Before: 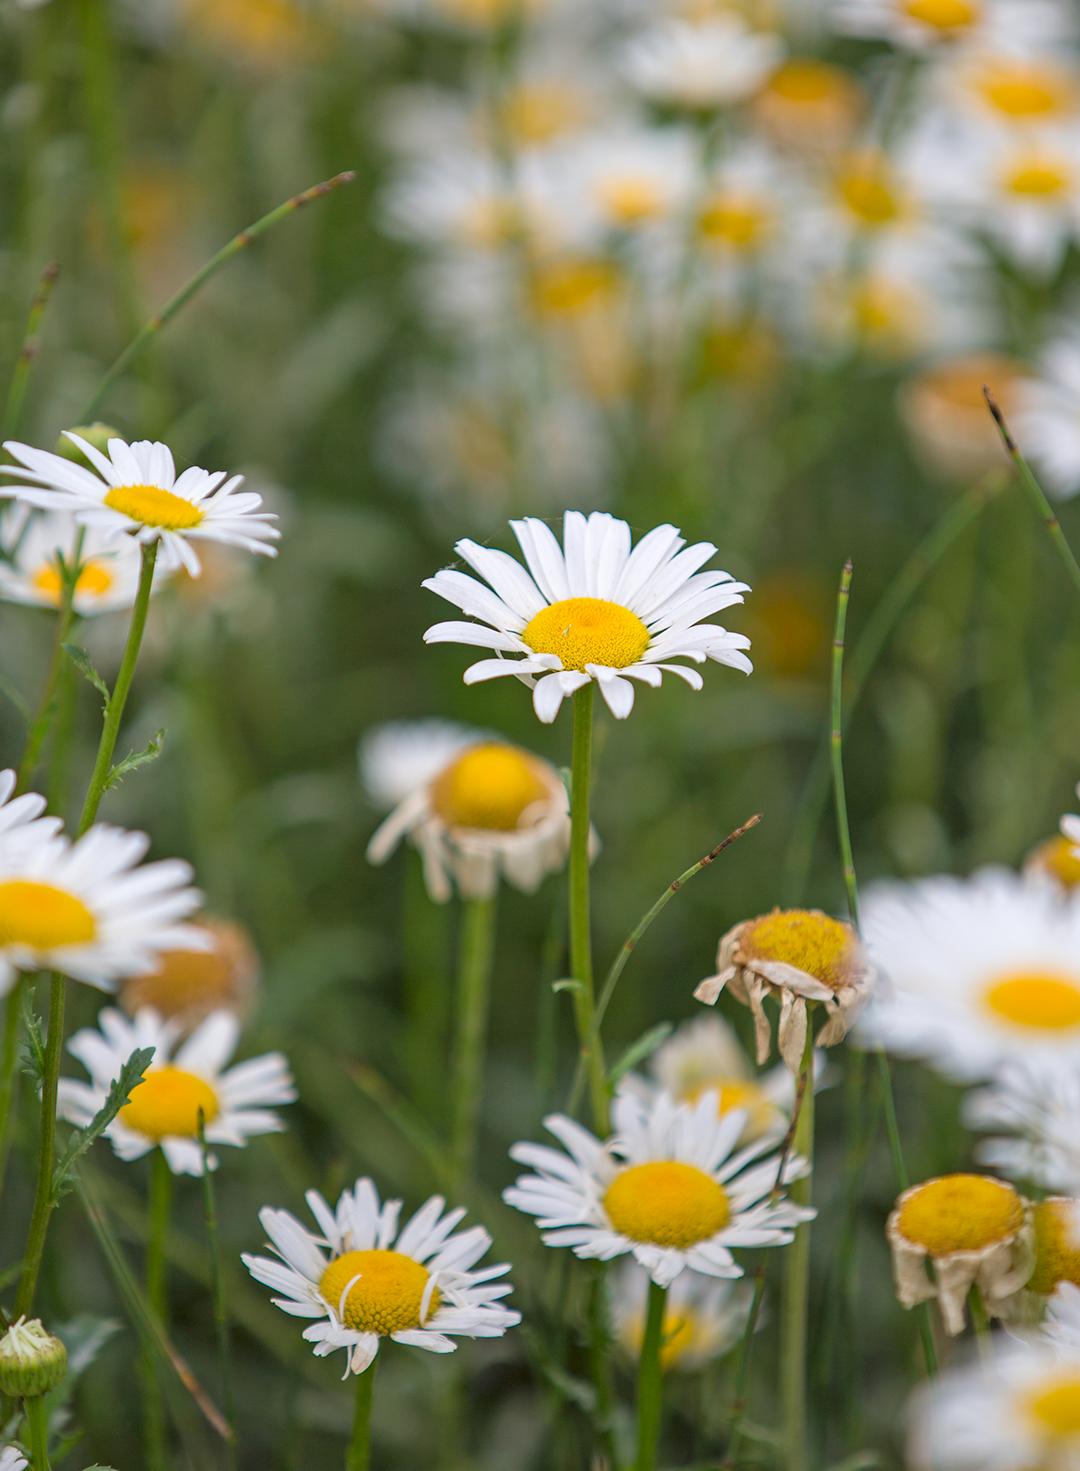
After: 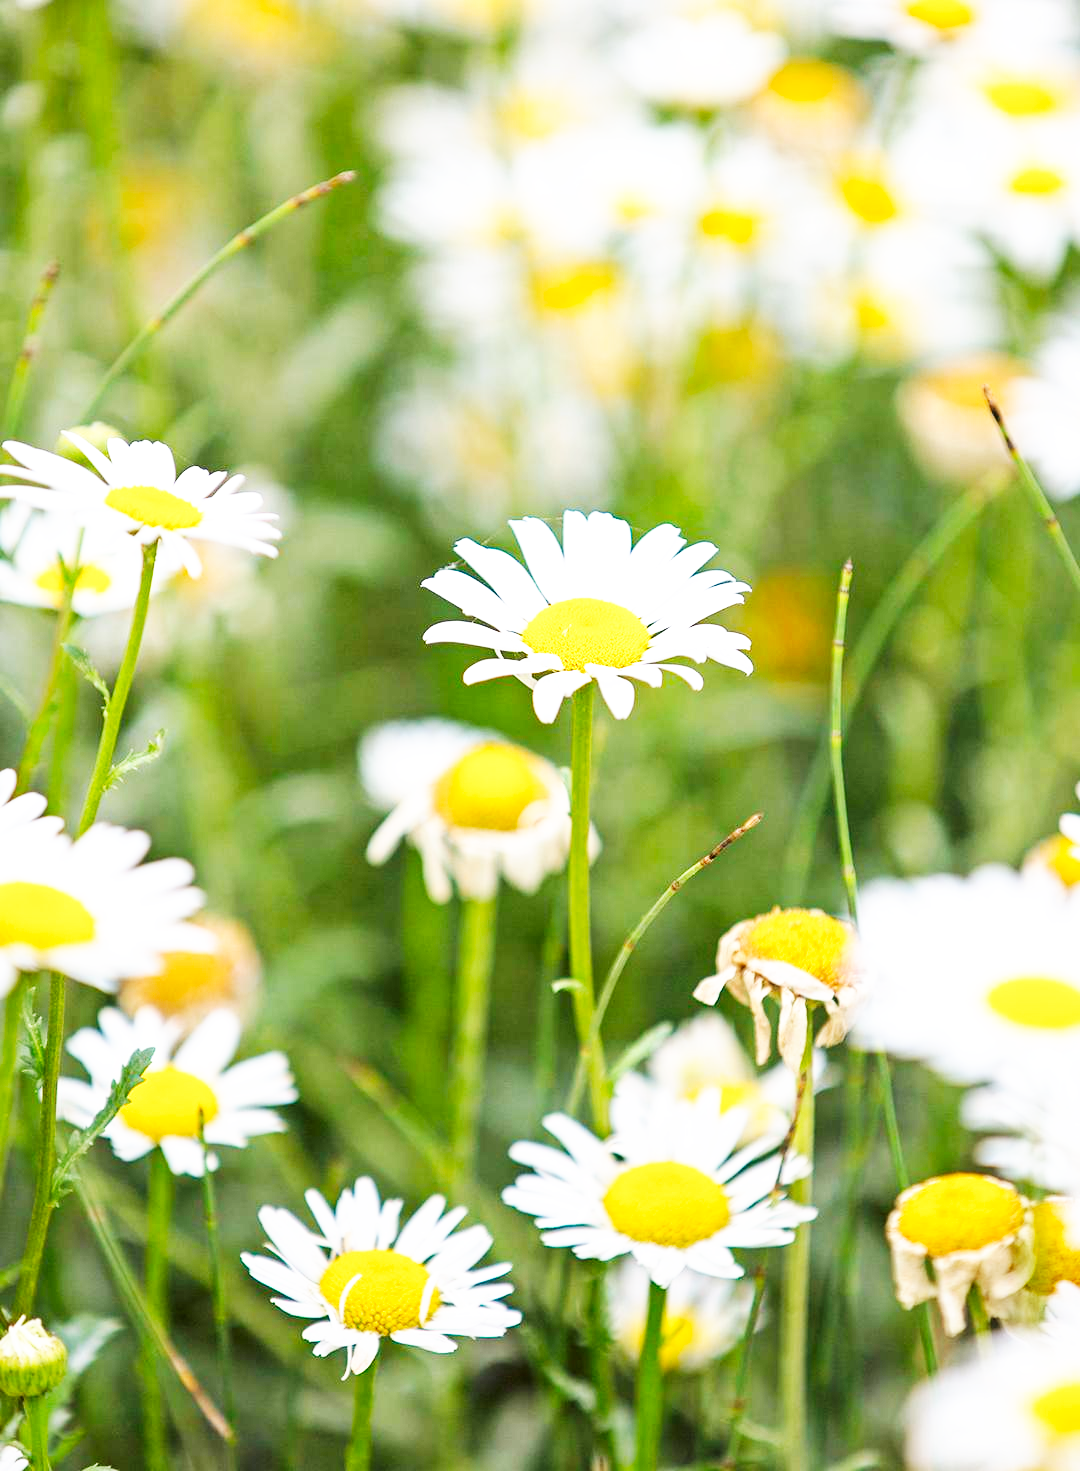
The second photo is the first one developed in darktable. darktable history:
exposure: black level correction 0.001, exposure 0.5 EV, compensate exposure bias true, compensate highlight preservation false
base curve: curves: ch0 [(0, 0) (0.007, 0.004) (0.027, 0.03) (0.046, 0.07) (0.207, 0.54) (0.442, 0.872) (0.673, 0.972) (1, 1)], preserve colors none
